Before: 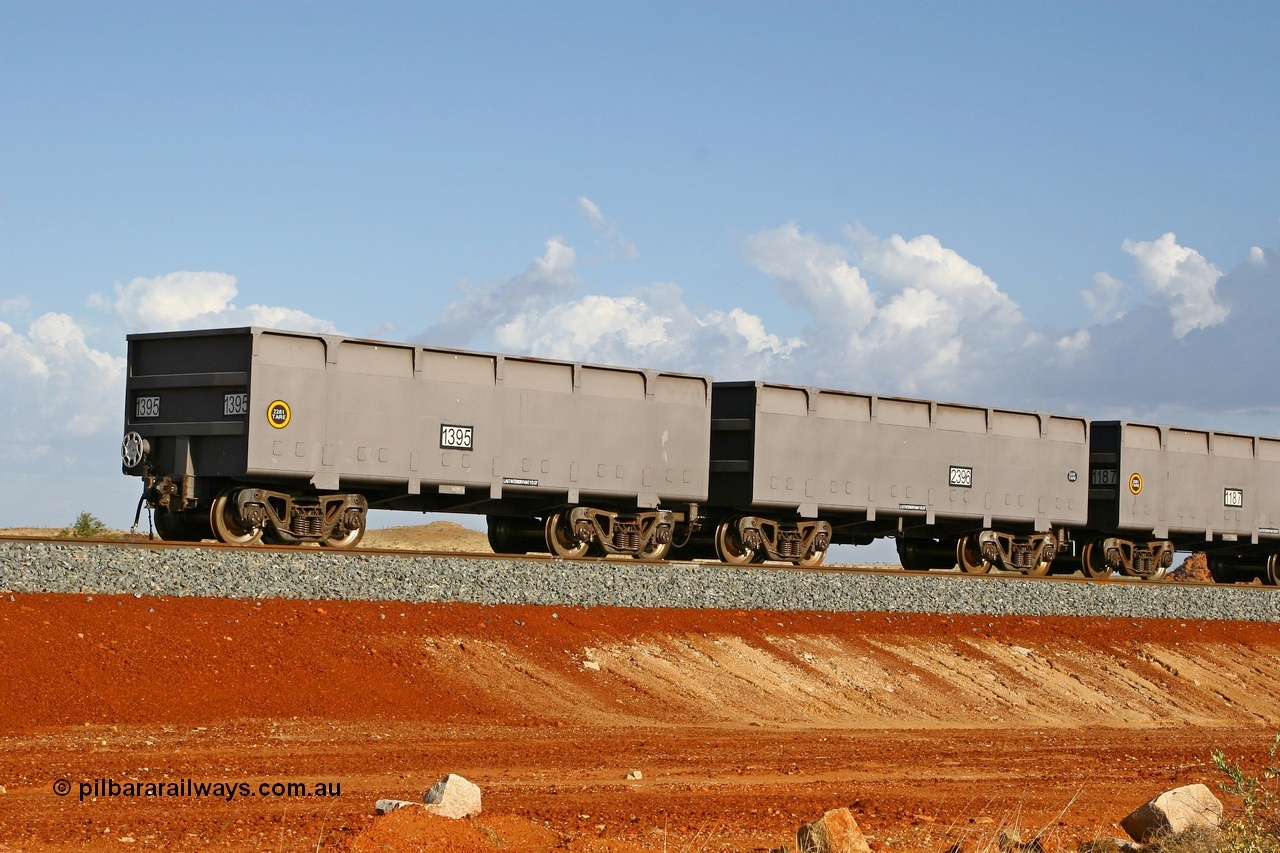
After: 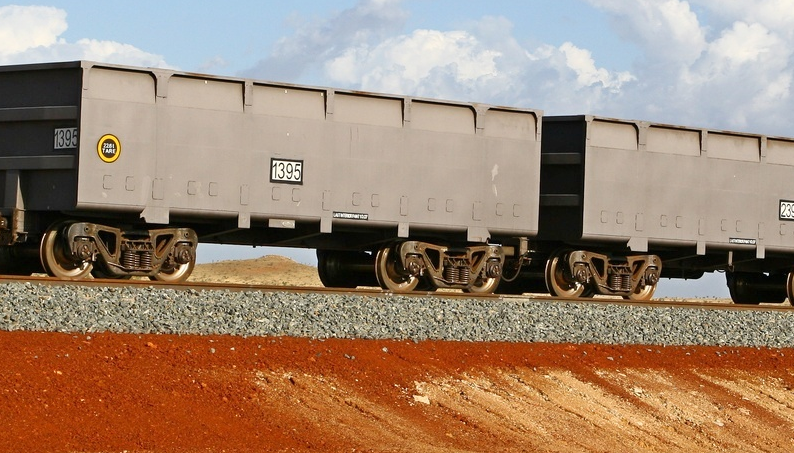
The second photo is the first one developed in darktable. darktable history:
crop: left 13.312%, top 31.28%, right 24.627%, bottom 15.582%
shadows and highlights: shadows 0, highlights 40
